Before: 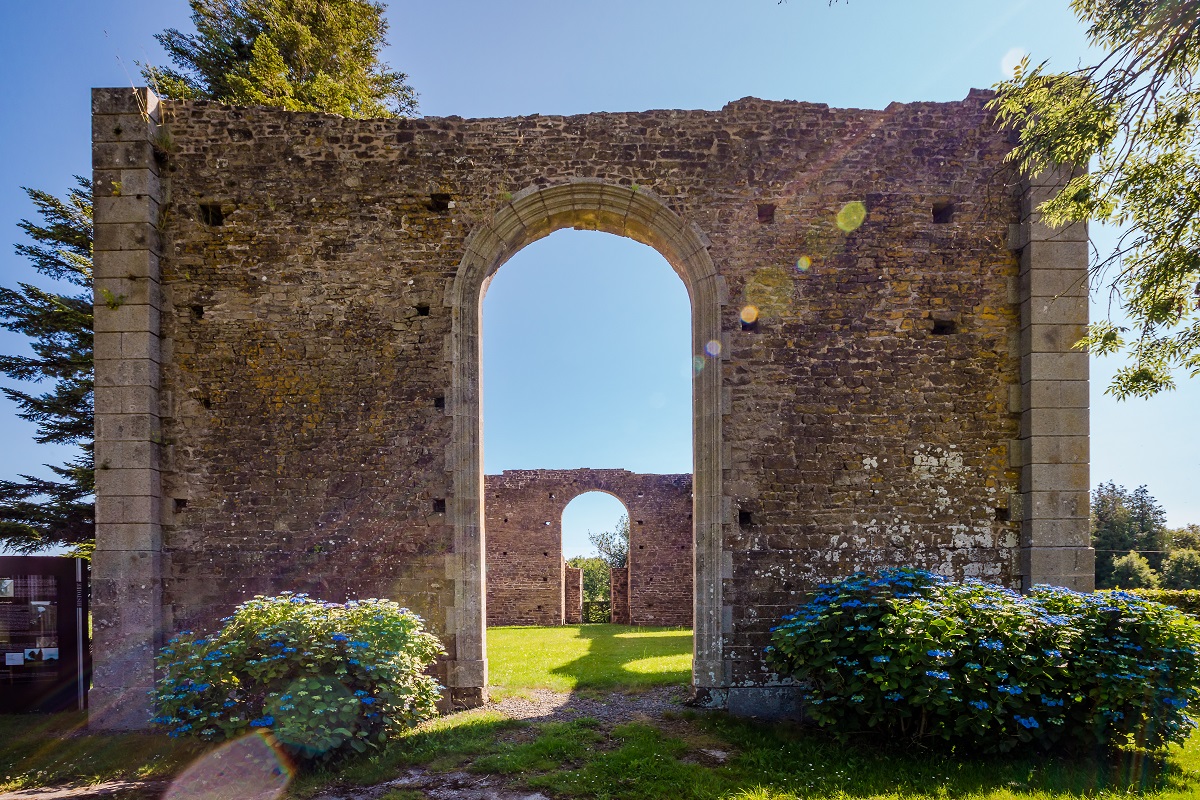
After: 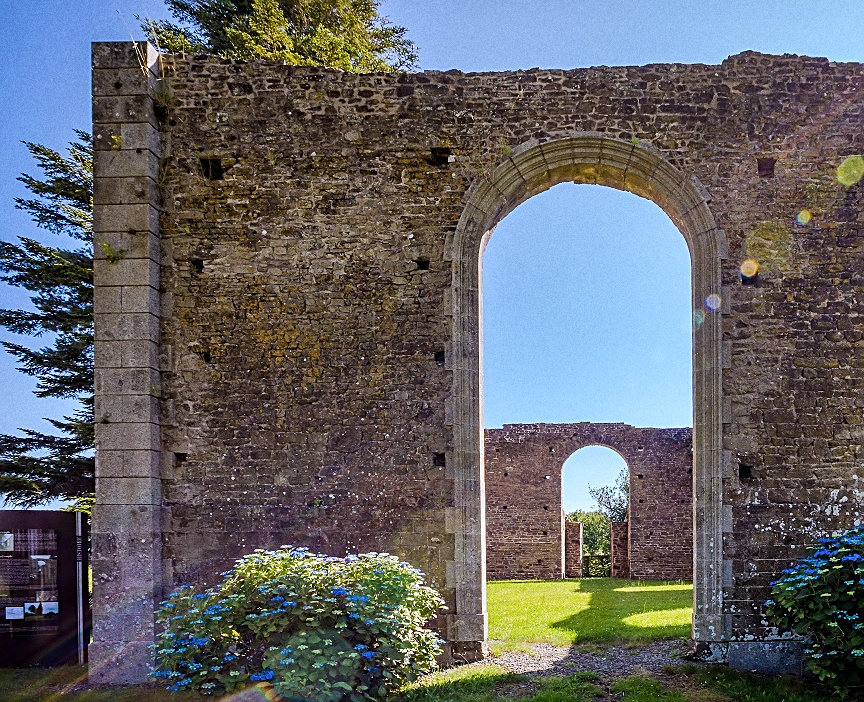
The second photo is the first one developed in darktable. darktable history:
white balance: red 0.954, blue 1.079
grain: coarseness 0.47 ISO
local contrast: highlights 100%, shadows 100%, detail 120%, midtone range 0.2
shadows and highlights: soften with gaussian
sharpen: on, module defaults
crop: top 5.803%, right 27.864%, bottom 5.804%
